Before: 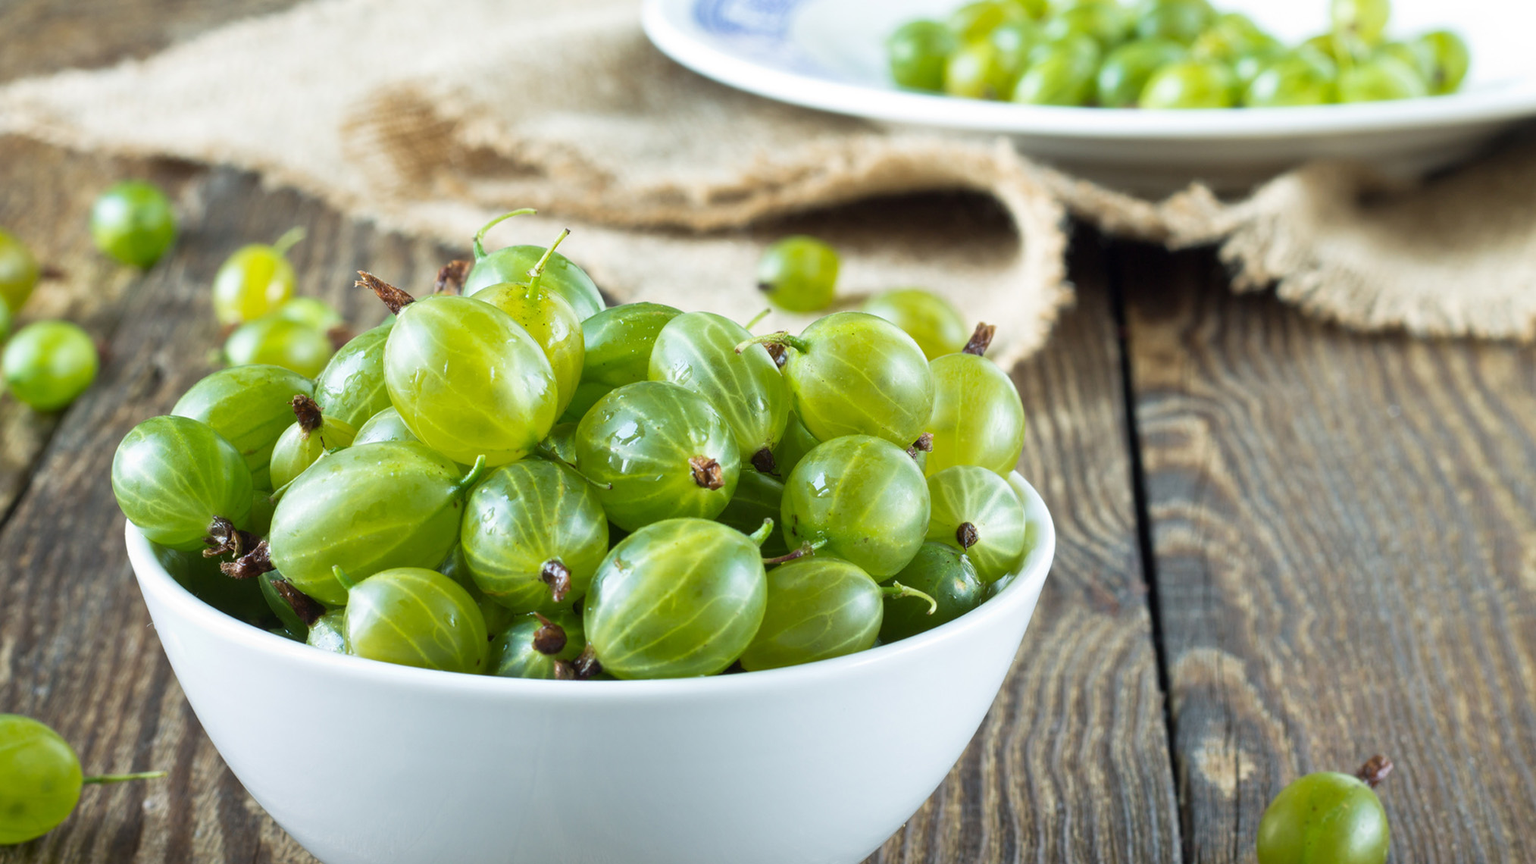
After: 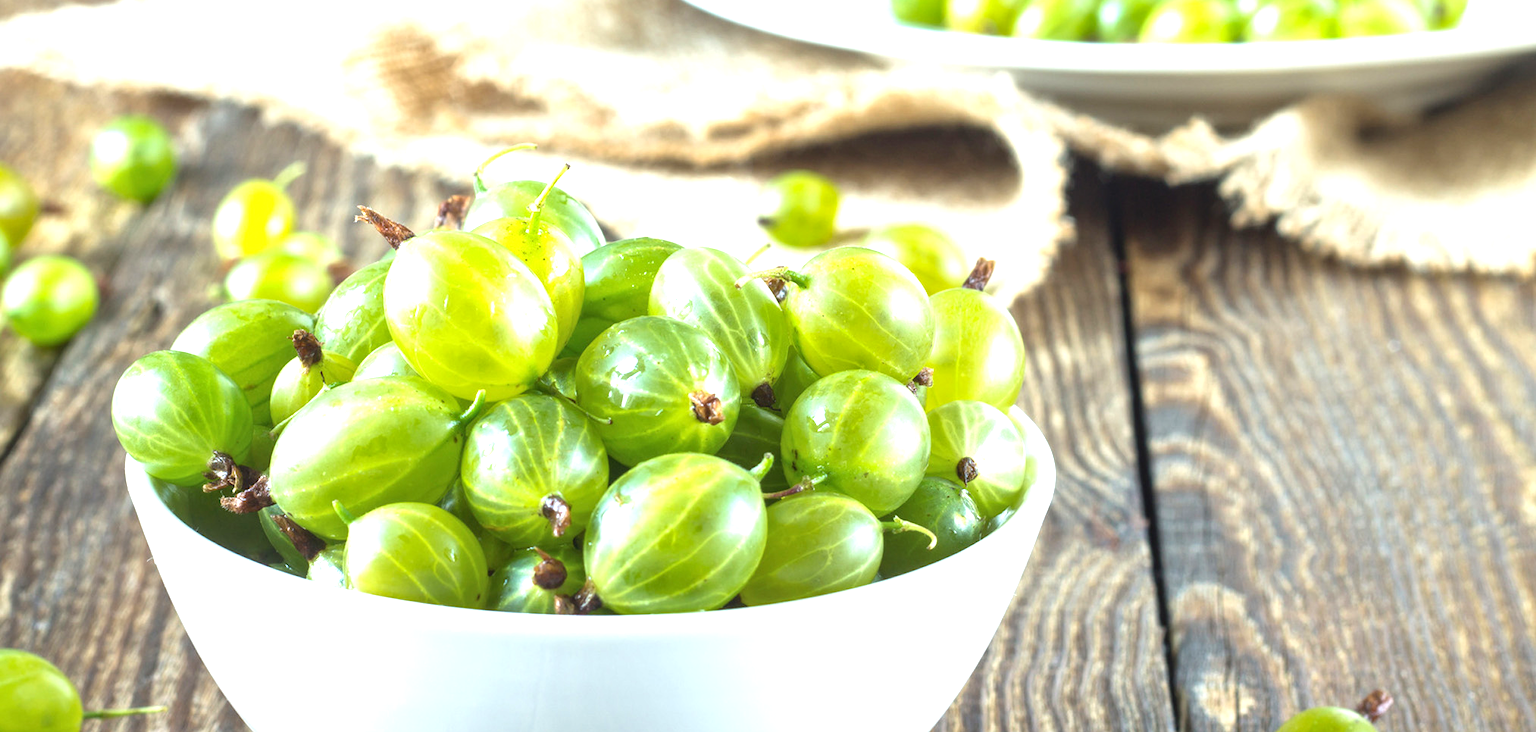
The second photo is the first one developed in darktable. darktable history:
local contrast: detail 109%
exposure: exposure 0.99 EV, compensate highlight preservation false
crop: top 7.603%, bottom 7.57%
